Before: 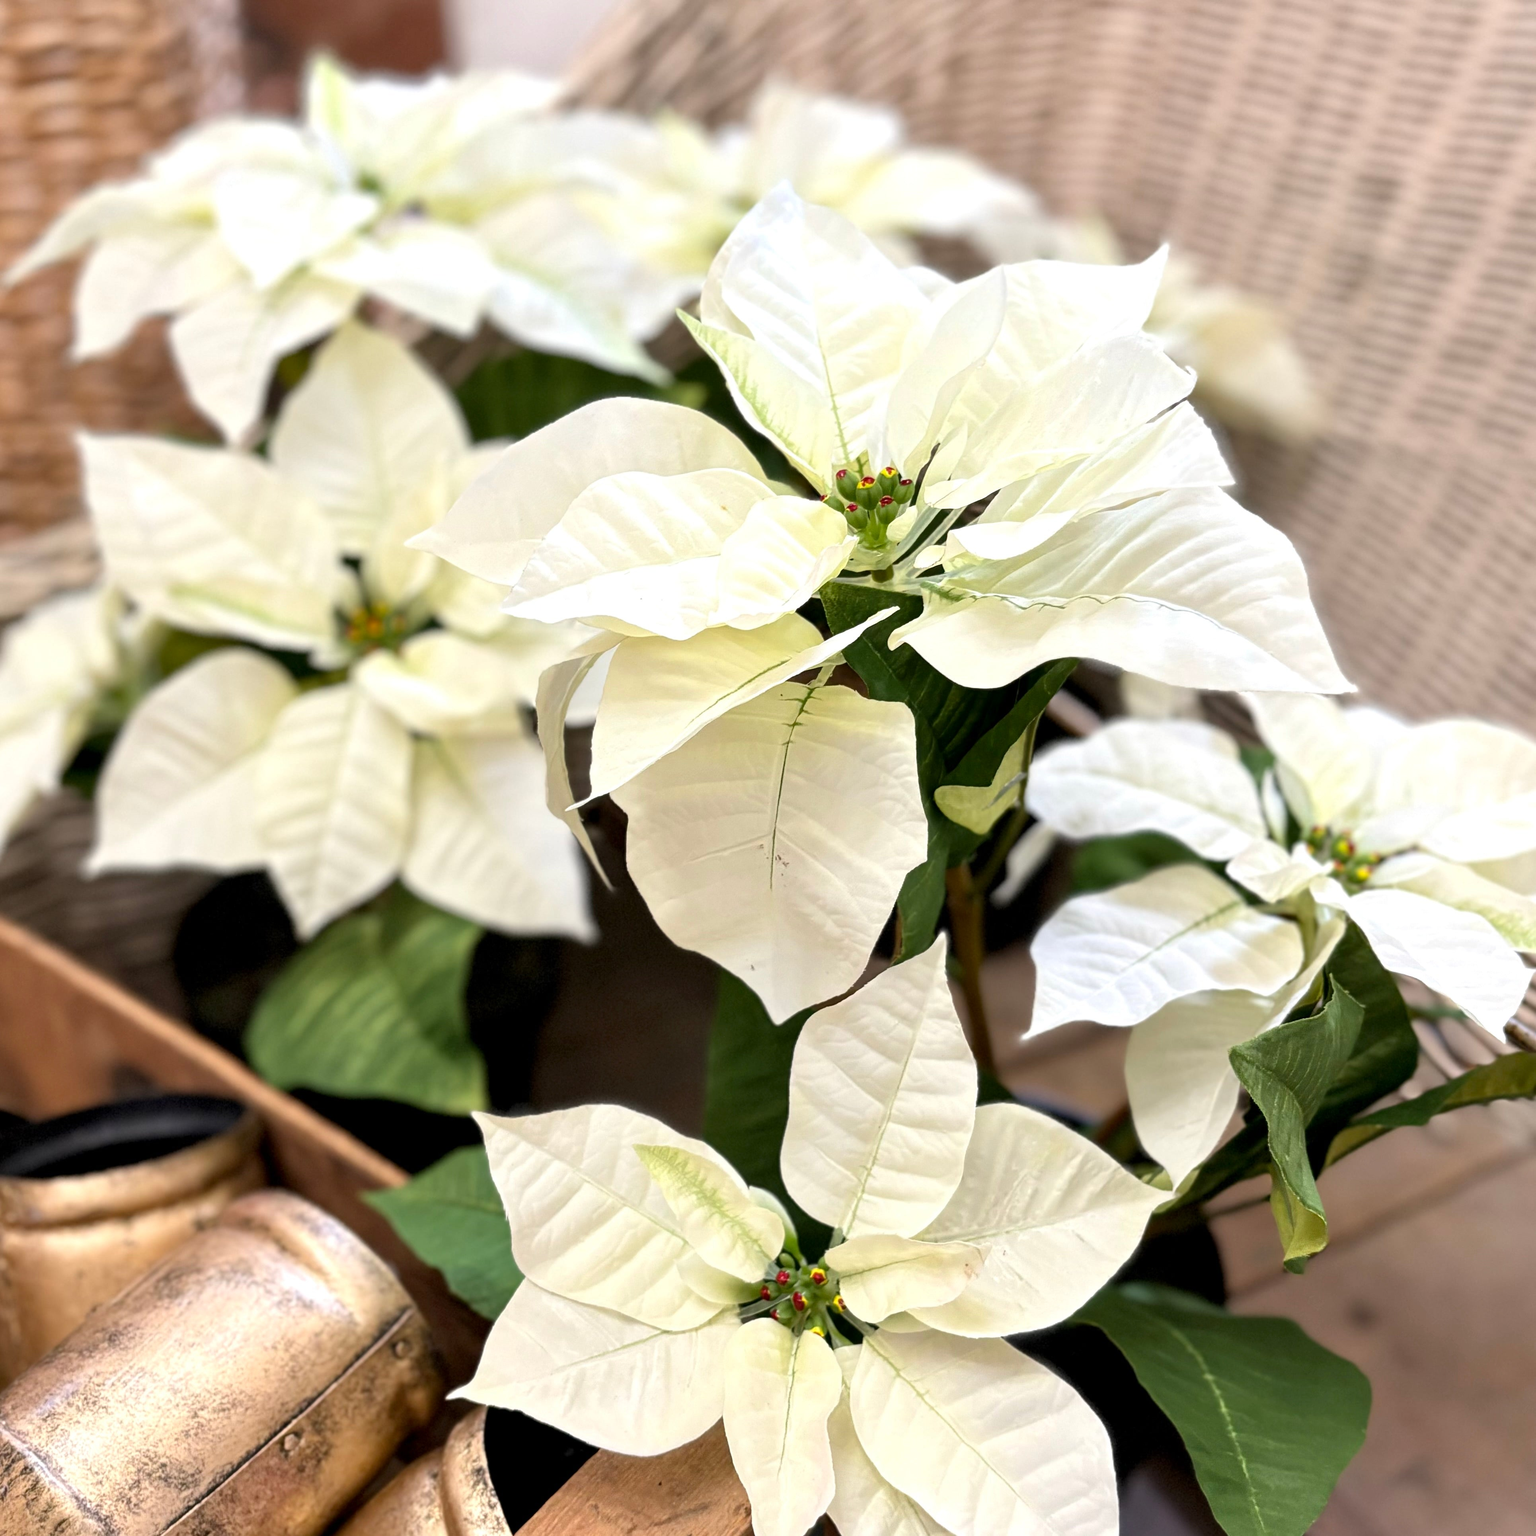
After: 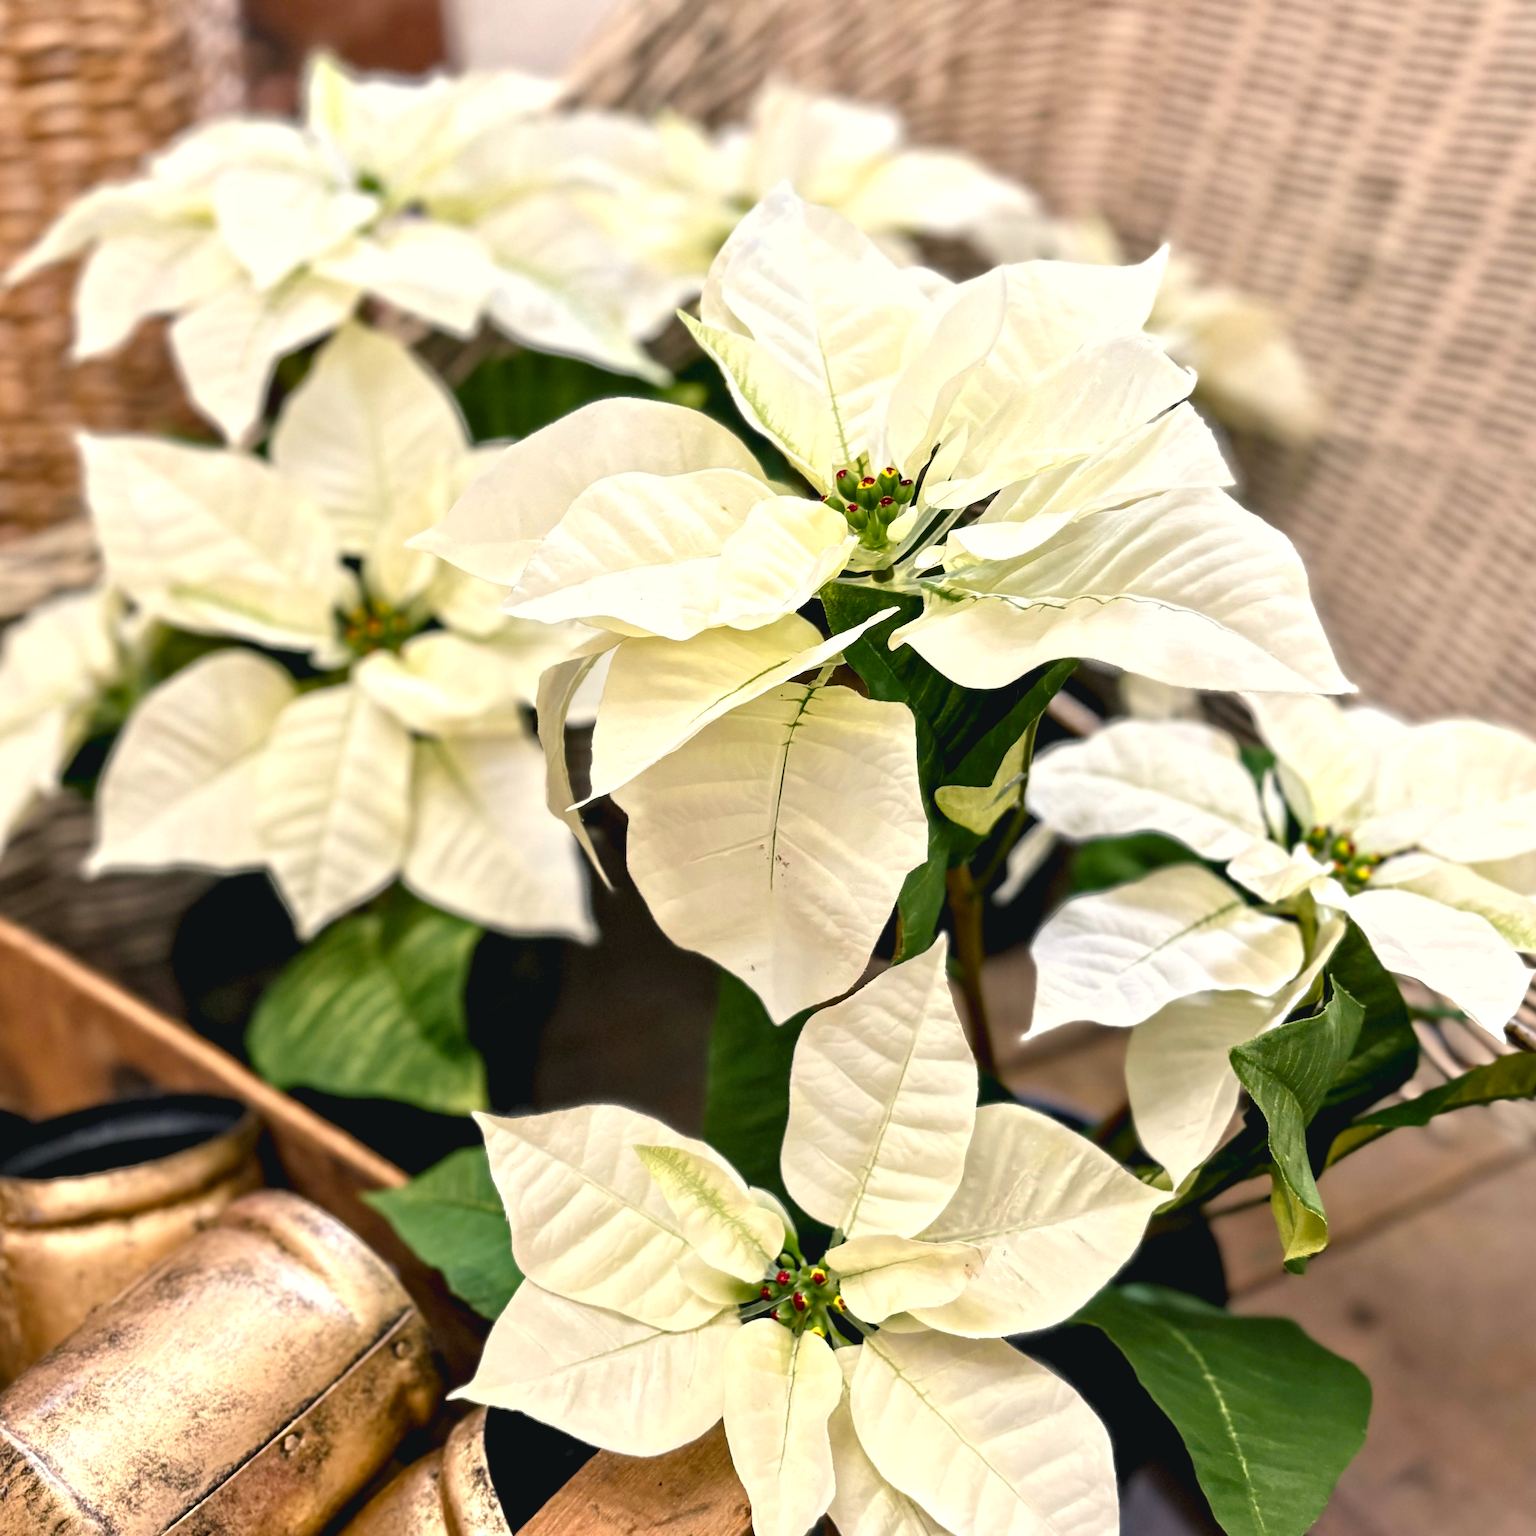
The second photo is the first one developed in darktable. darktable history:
color balance rgb: shadows lift › chroma 2%, shadows lift › hue 219.6°, power › hue 313.2°, highlights gain › chroma 3%, highlights gain › hue 75.6°, global offset › luminance 0.5%, perceptual saturation grading › global saturation 15.33%, perceptual saturation grading › highlights -19.33%, perceptual saturation grading › shadows 20%, global vibrance 20%
rgb curve: mode RGB, independent channels
contrast equalizer: y [[0.513, 0.565, 0.608, 0.562, 0.512, 0.5], [0.5 ×6], [0.5, 0.5, 0.5, 0.528, 0.598, 0.658], [0 ×6], [0 ×6]]
